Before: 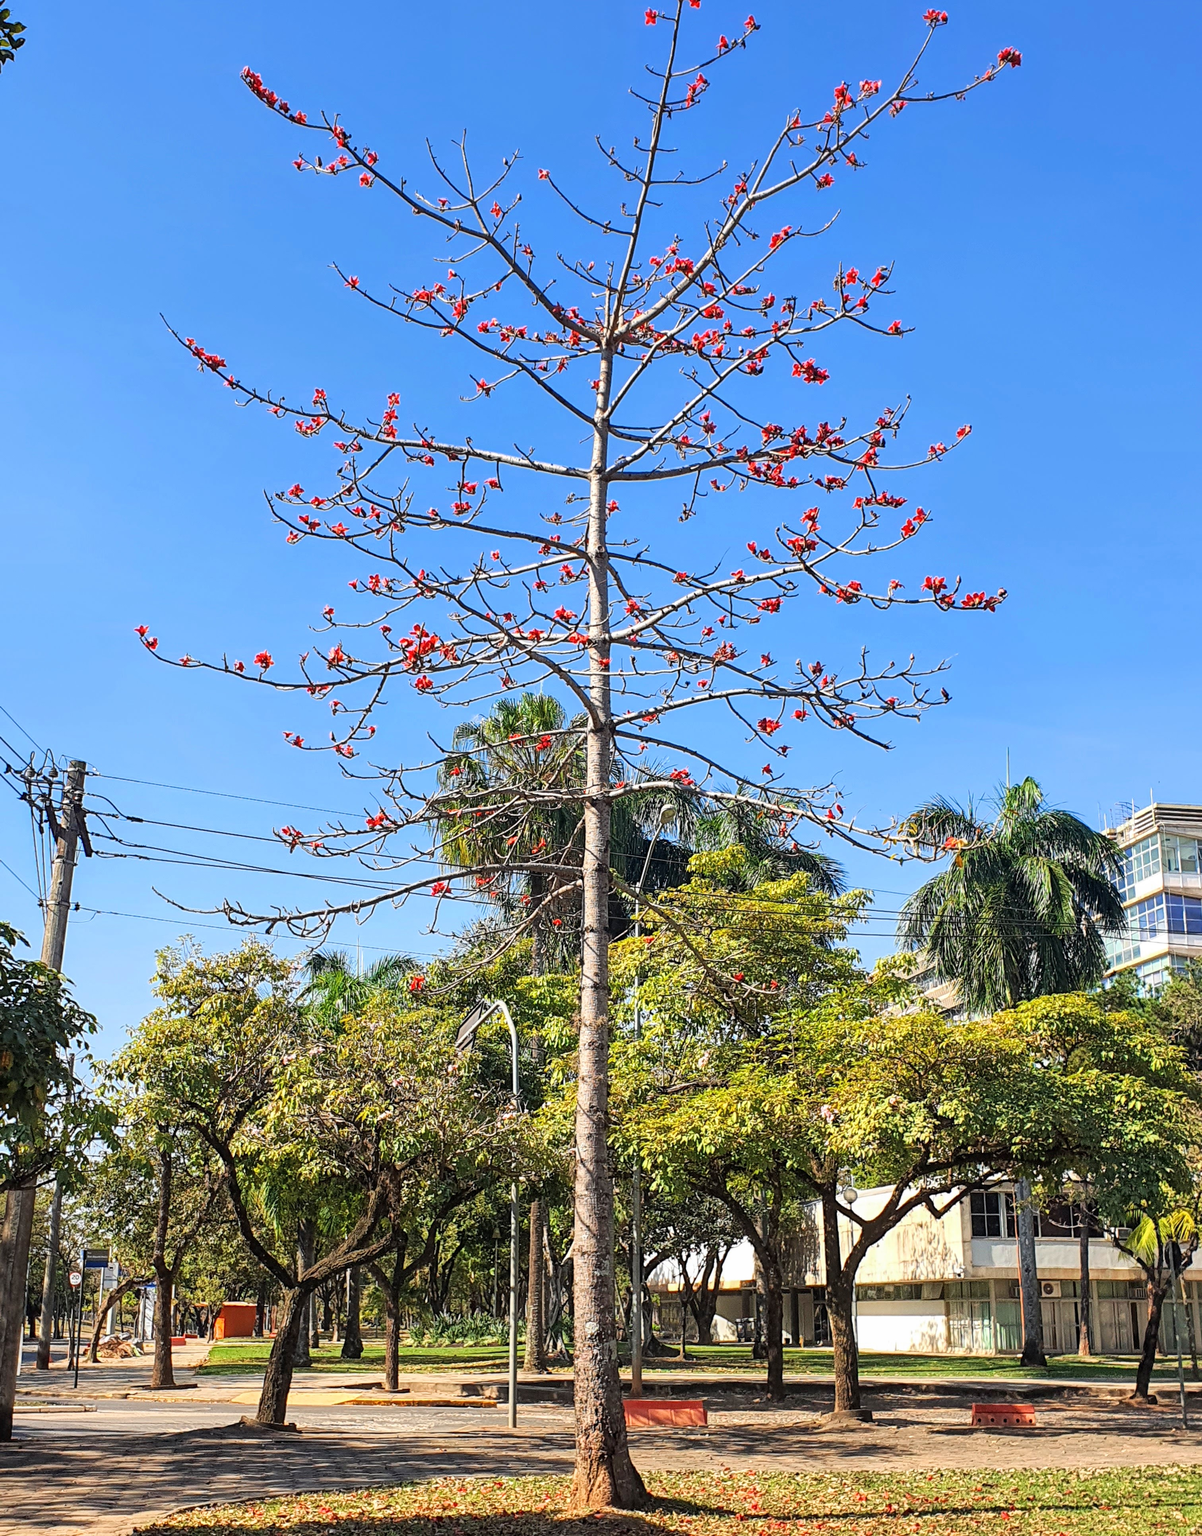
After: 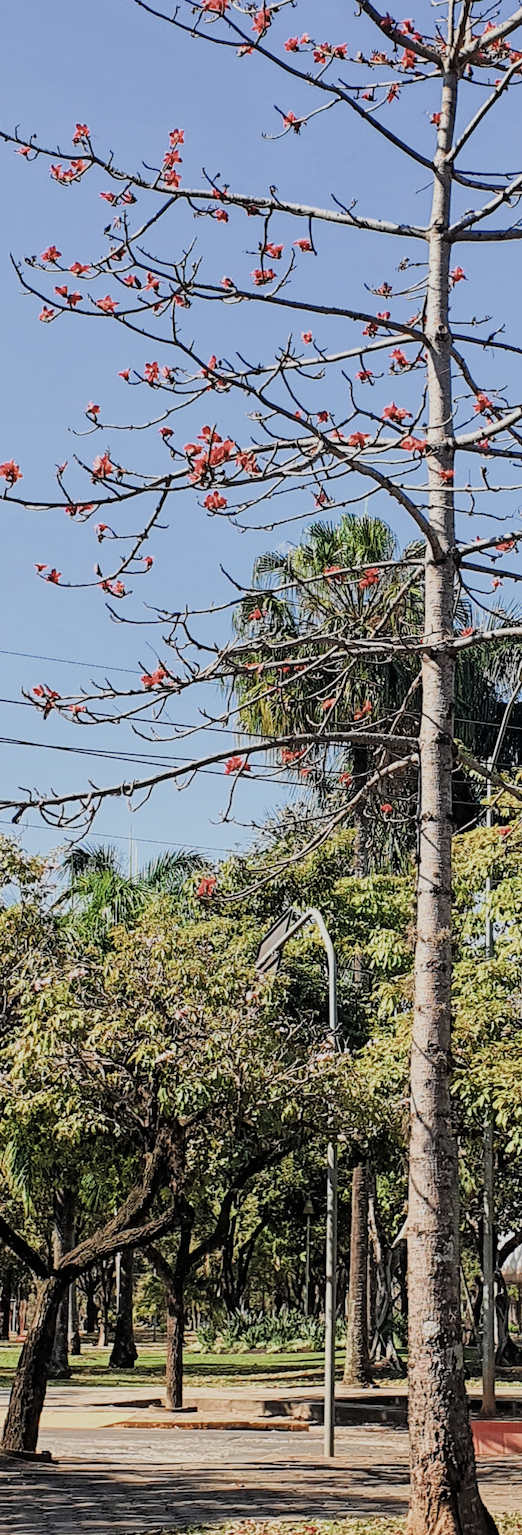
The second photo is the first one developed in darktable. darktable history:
crop and rotate: left 21.364%, top 19.072%, right 44.765%, bottom 2.993%
contrast brightness saturation: contrast 0.064, brightness -0.009, saturation -0.231
color balance rgb: perceptual saturation grading › global saturation 0.868%, global vibrance 20%
filmic rgb: black relative exposure -7.65 EV, white relative exposure 4.56 EV, hardness 3.61, contrast 1.058, color science v4 (2020)
